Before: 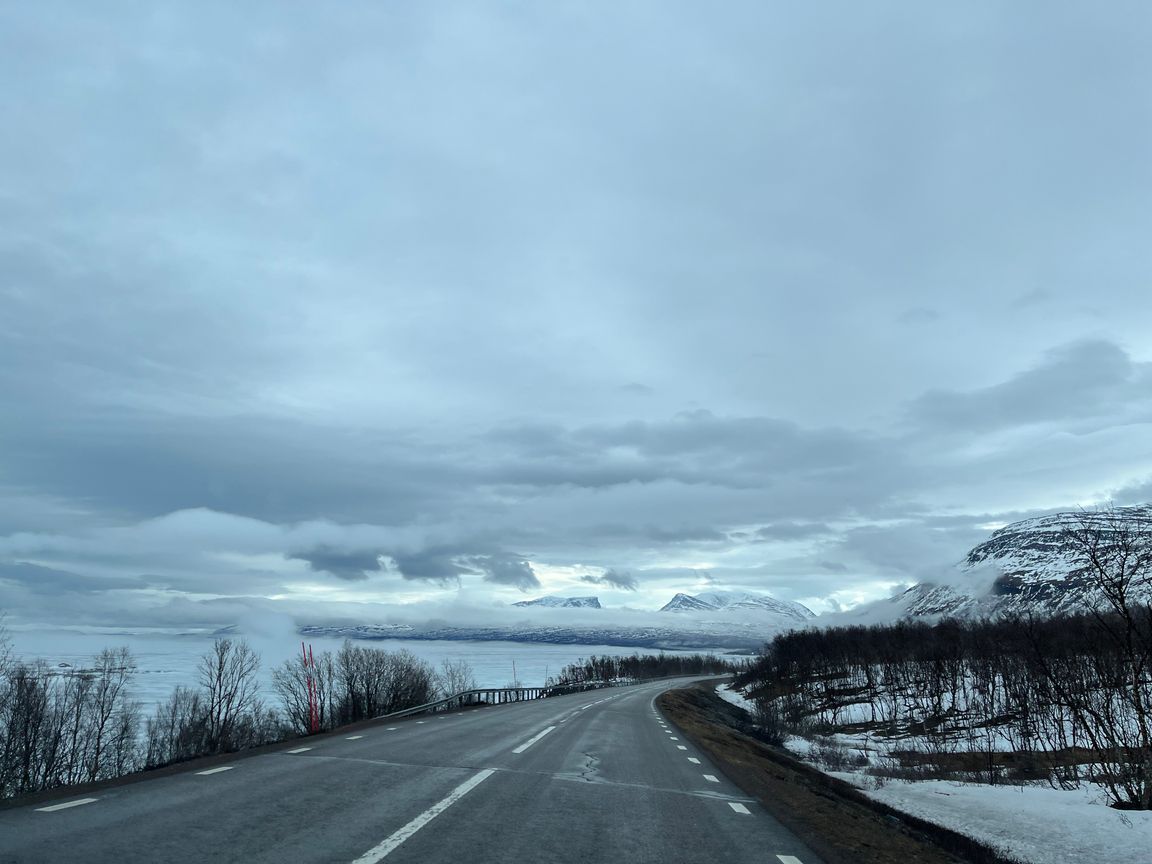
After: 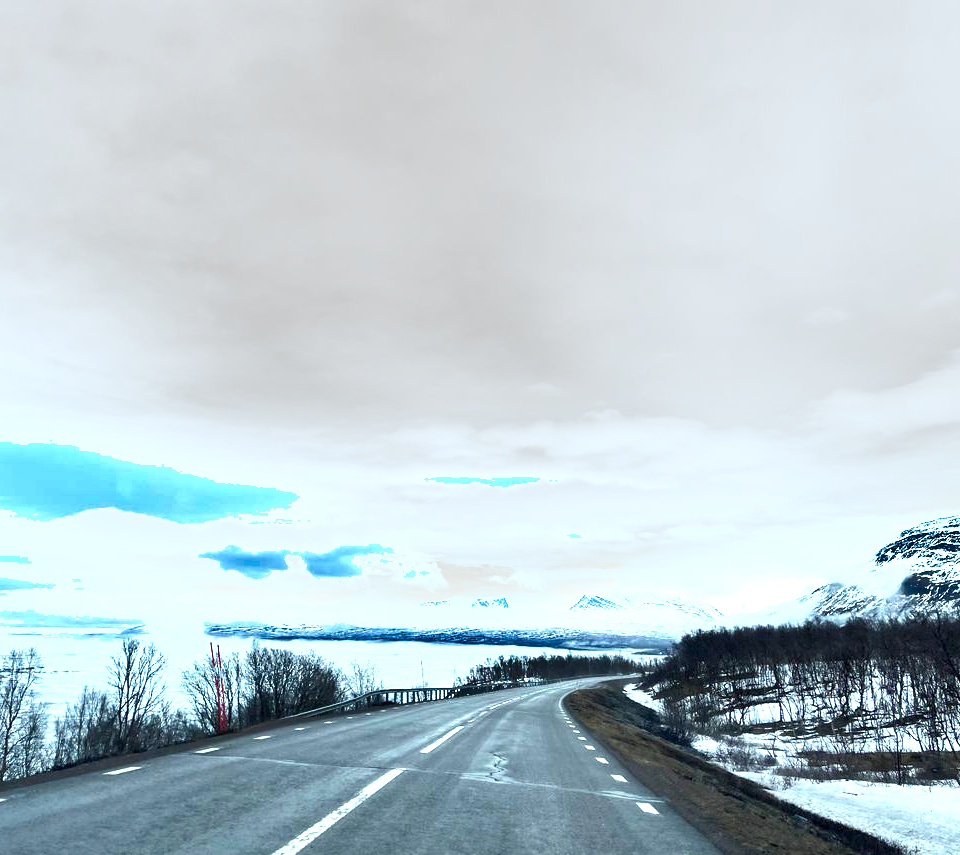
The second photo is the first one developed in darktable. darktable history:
shadows and highlights: shadows 43.71, white point adjustment -1.46, soften with gaussian
crop: left 8.026%, right 7.374%
exposure: black level correction 0.001, exposure 1.822 EV, compensate exposure bias true, compensate highlight preservation false
